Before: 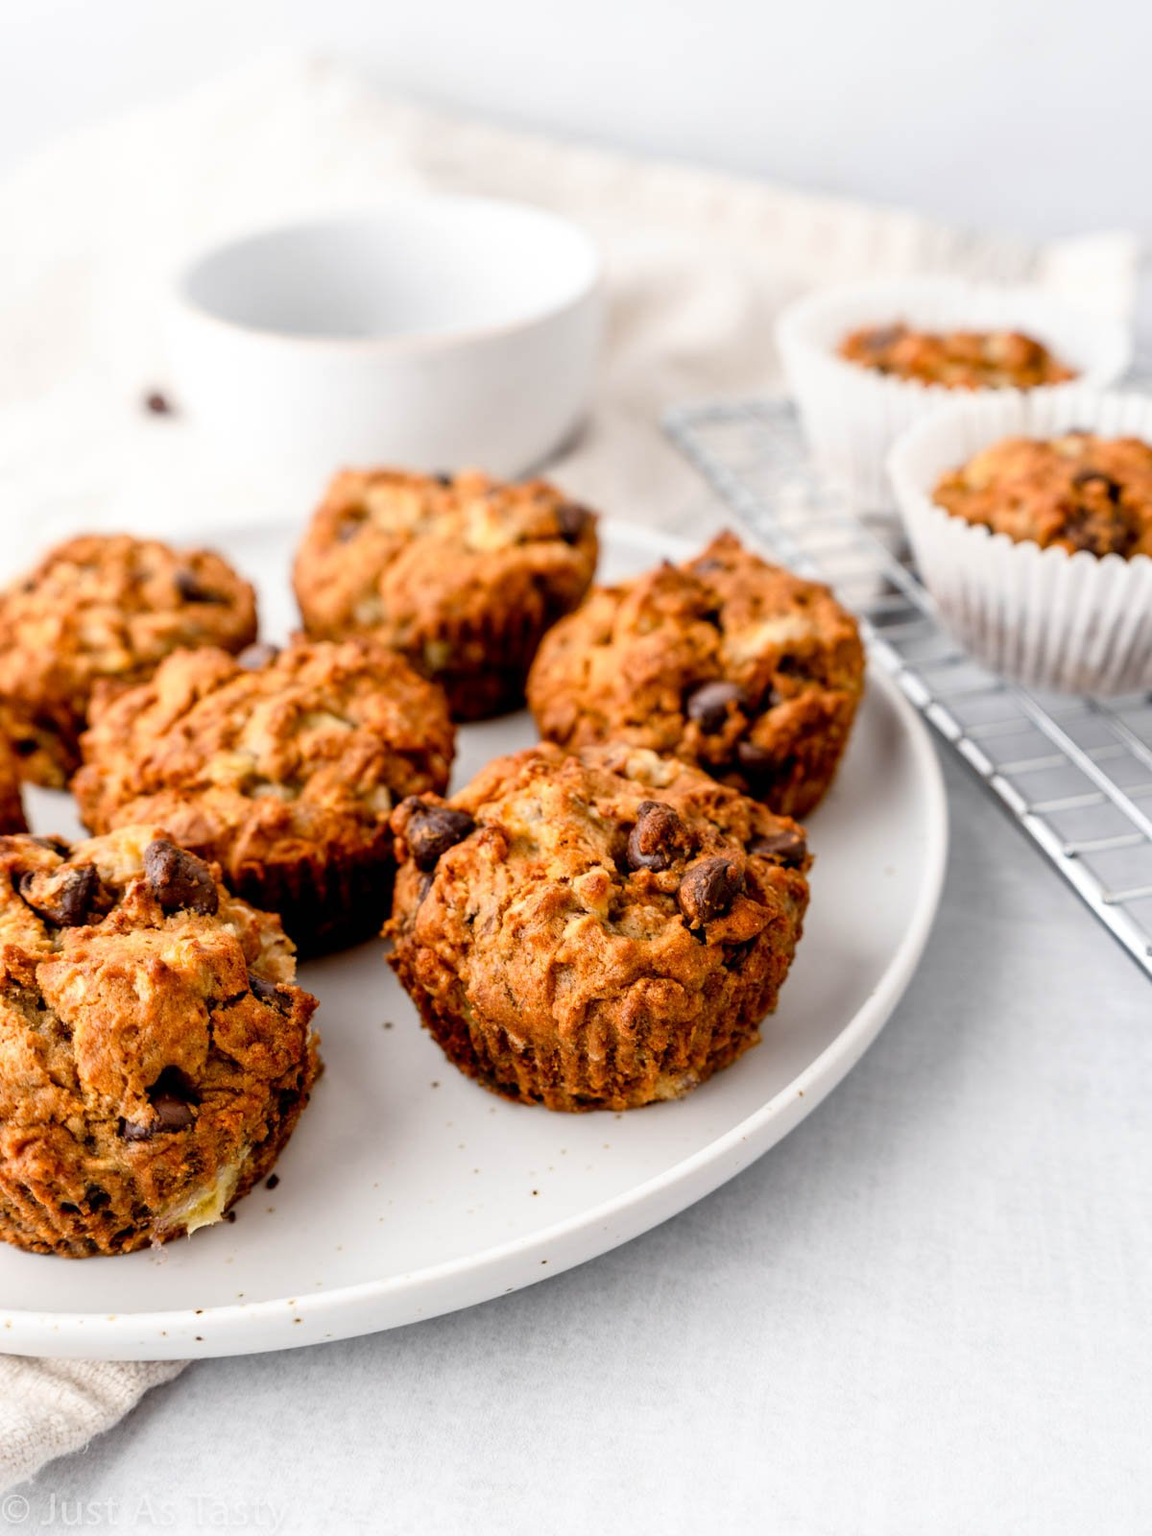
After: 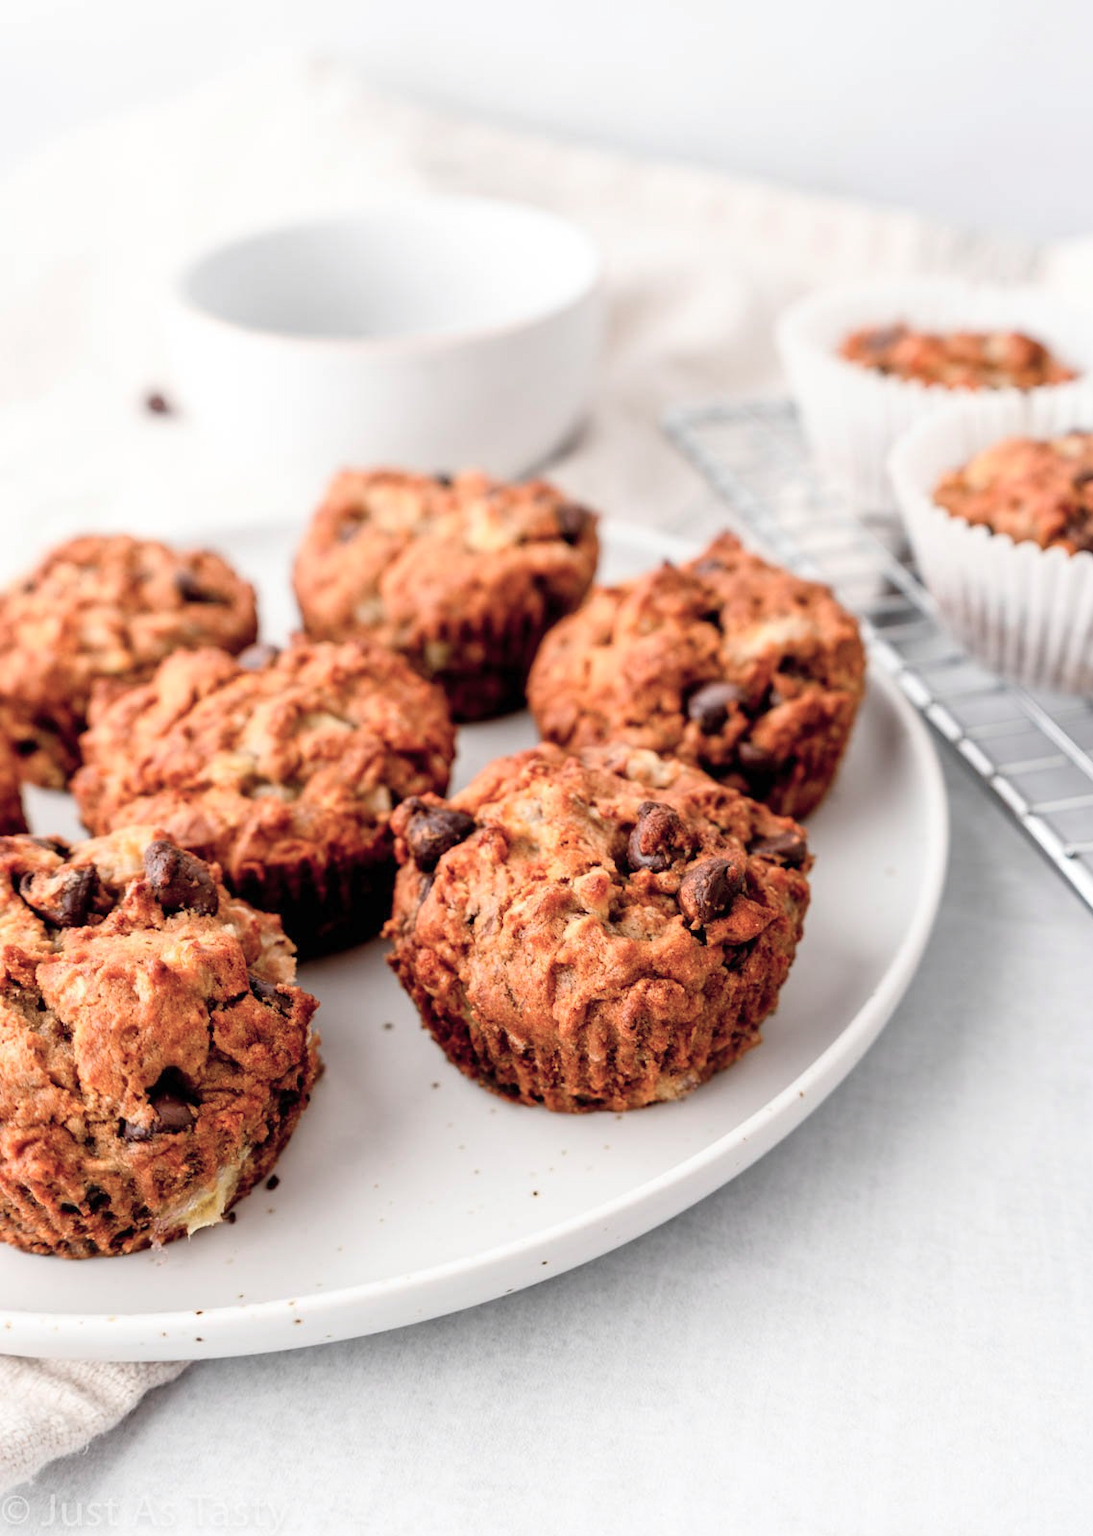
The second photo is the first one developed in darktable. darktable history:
crop and rotate: right 5.167%
contrast brightness saturation: contrast 0.05, brightness 0.06, saturation 0.01
color contrast: blue-yellow contrast 0.7
